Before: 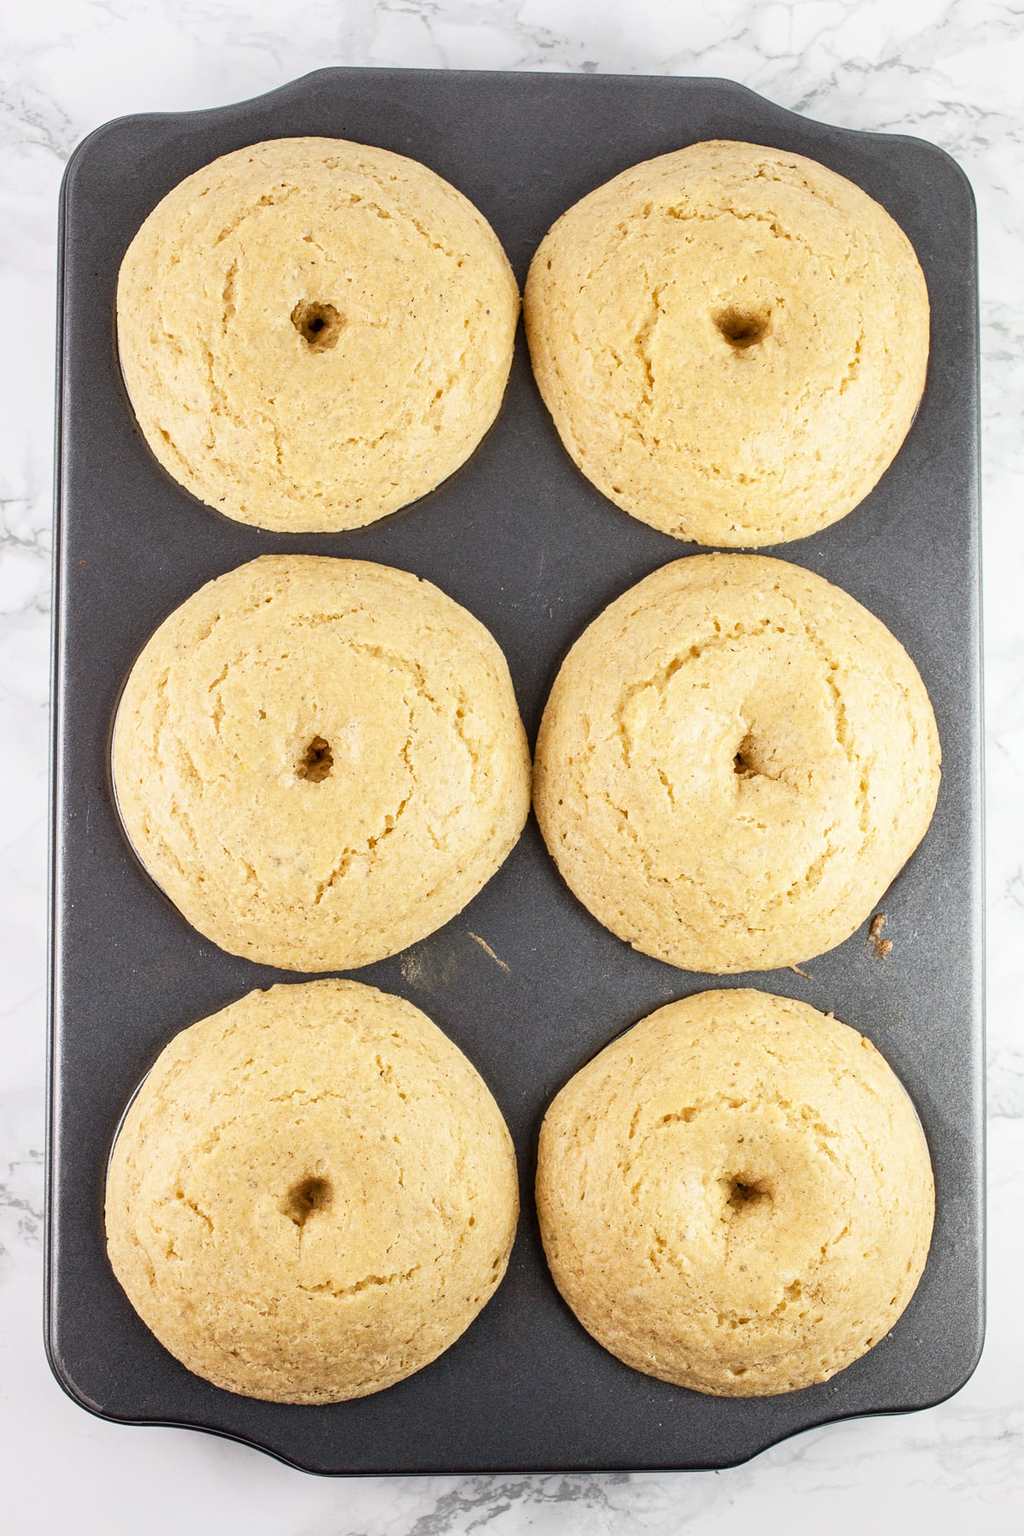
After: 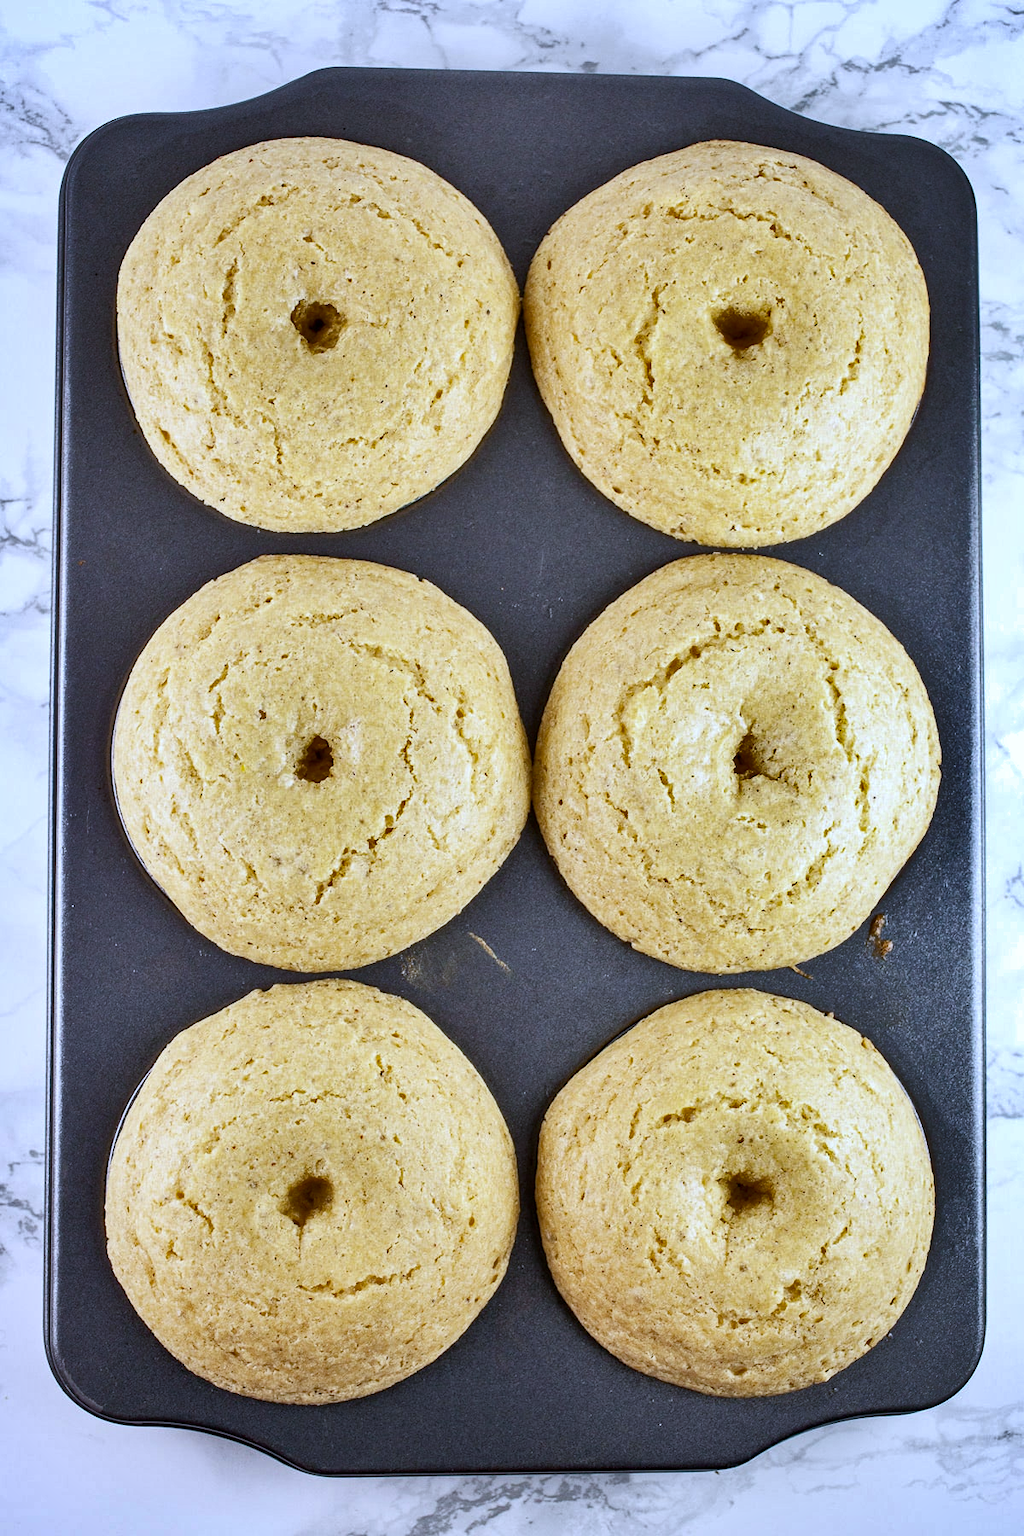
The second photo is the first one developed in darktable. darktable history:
levels: mode automatic, black 0.023%, white 99.97%, levels [0.062, 0.494, 0.925]
haze removal: compatibility mode true, adaptive false
shadows and highlights: radius 108.52, shadows 44.07, highlights -67.8, low approximation 0.01, soften with gaussian
white balance: red 0.948, green 1.02, blue 1.176
